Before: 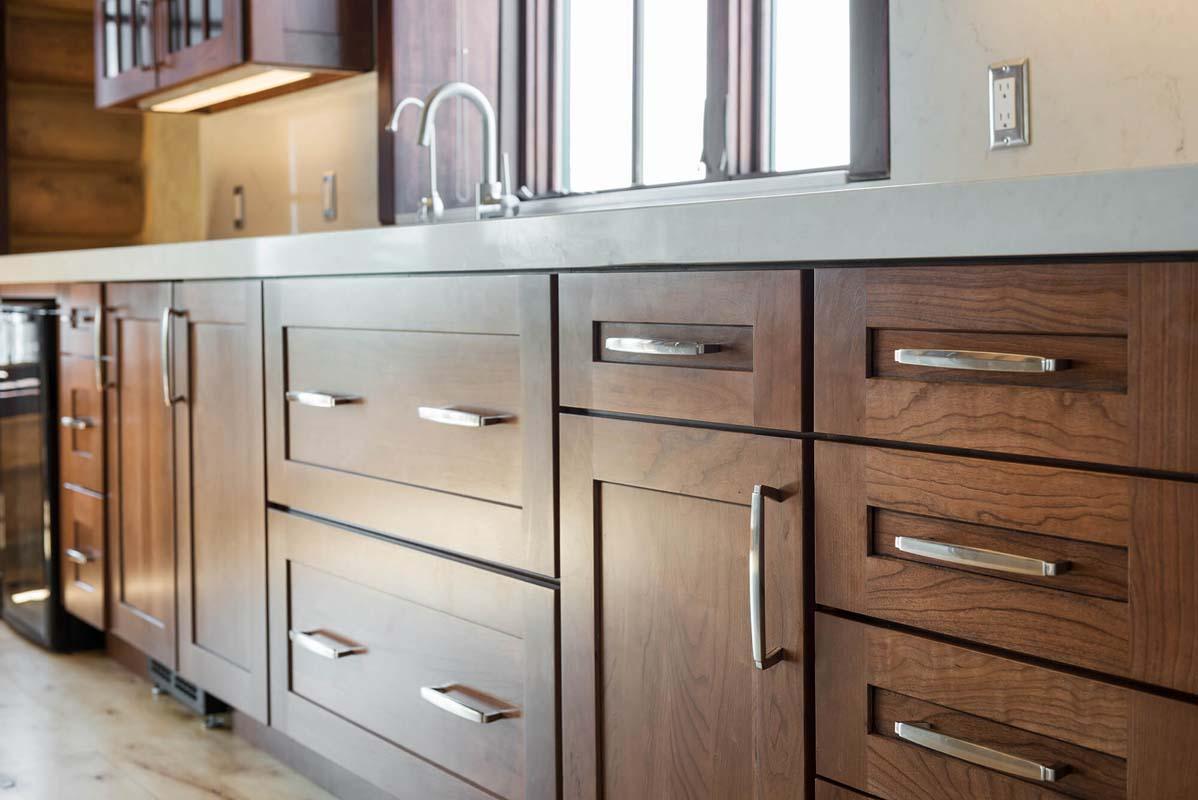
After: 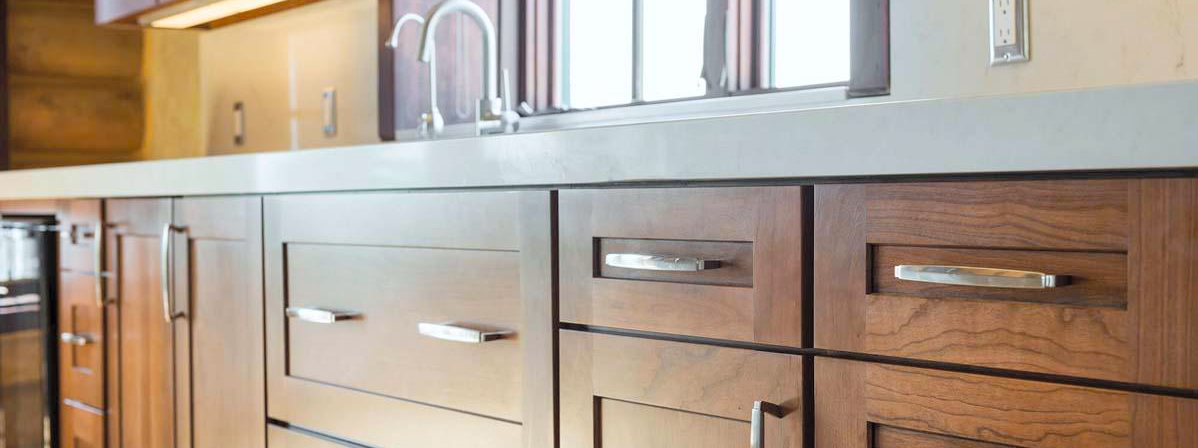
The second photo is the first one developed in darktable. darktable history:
white balance: red 0.986, blue 1.01
color balance: output saturation 120%
crop and rotate: top 10.605%, bottom 33.274%
contrast brightness saturation: brightness 0.15
